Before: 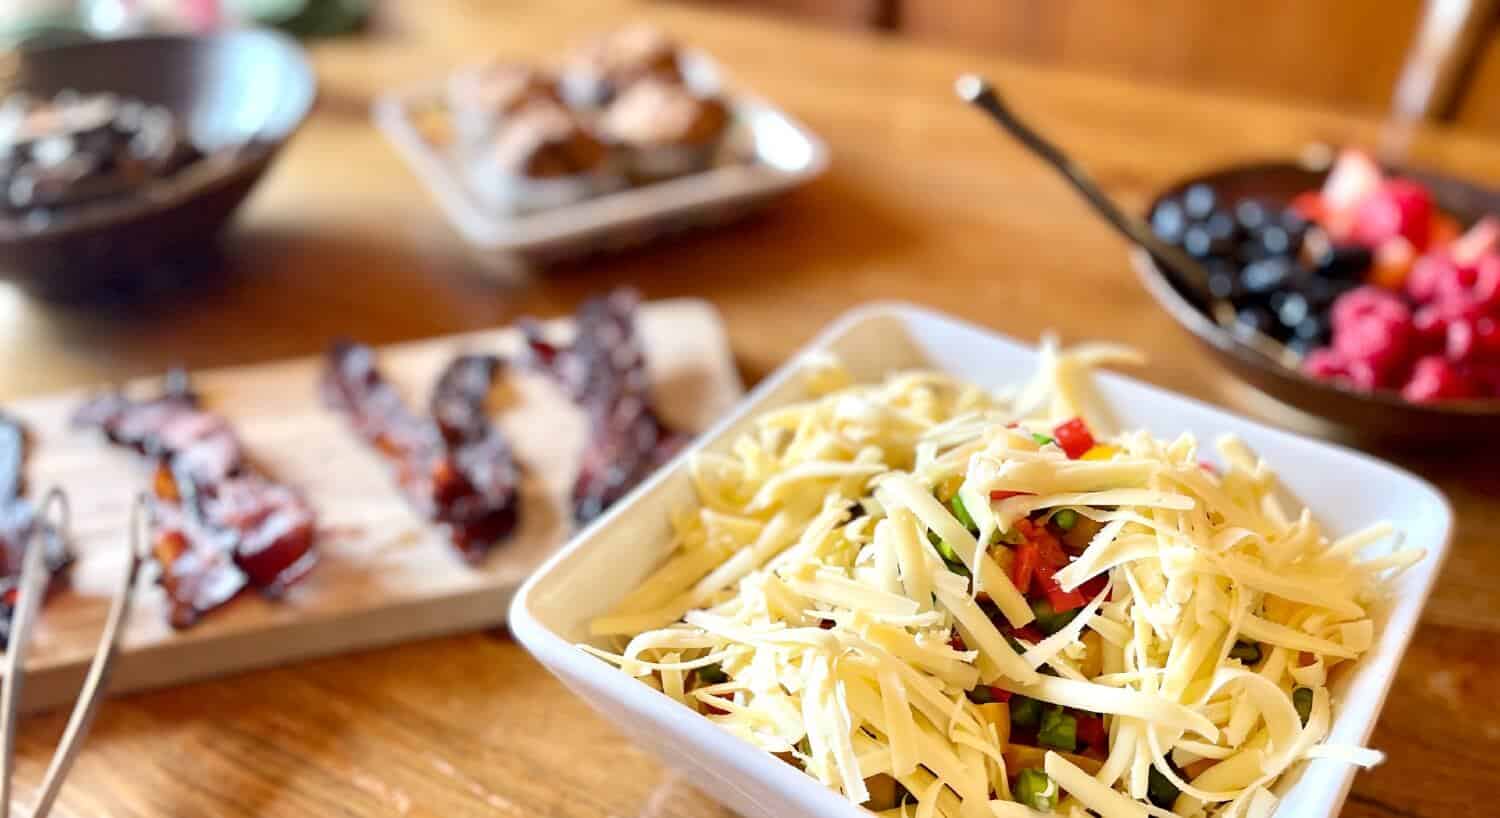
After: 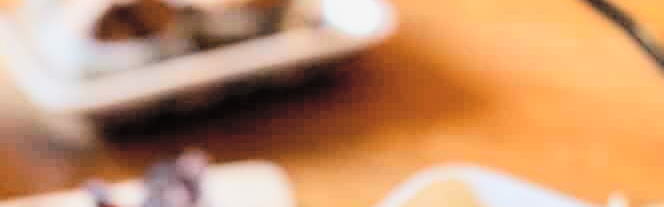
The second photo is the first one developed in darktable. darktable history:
filmic rgb: black relative exposure -5.05 EV, white relative exposure 3.54 EV, hardness 3.16, contrast 1.403, highlights saturation mix -49.82%
crop: left 28.821%, top 16.819%, right 26.865%, bottom 57.863%
contrast brightness saturation: contrast 0.098, brightness 0.301, saturation 0.138
